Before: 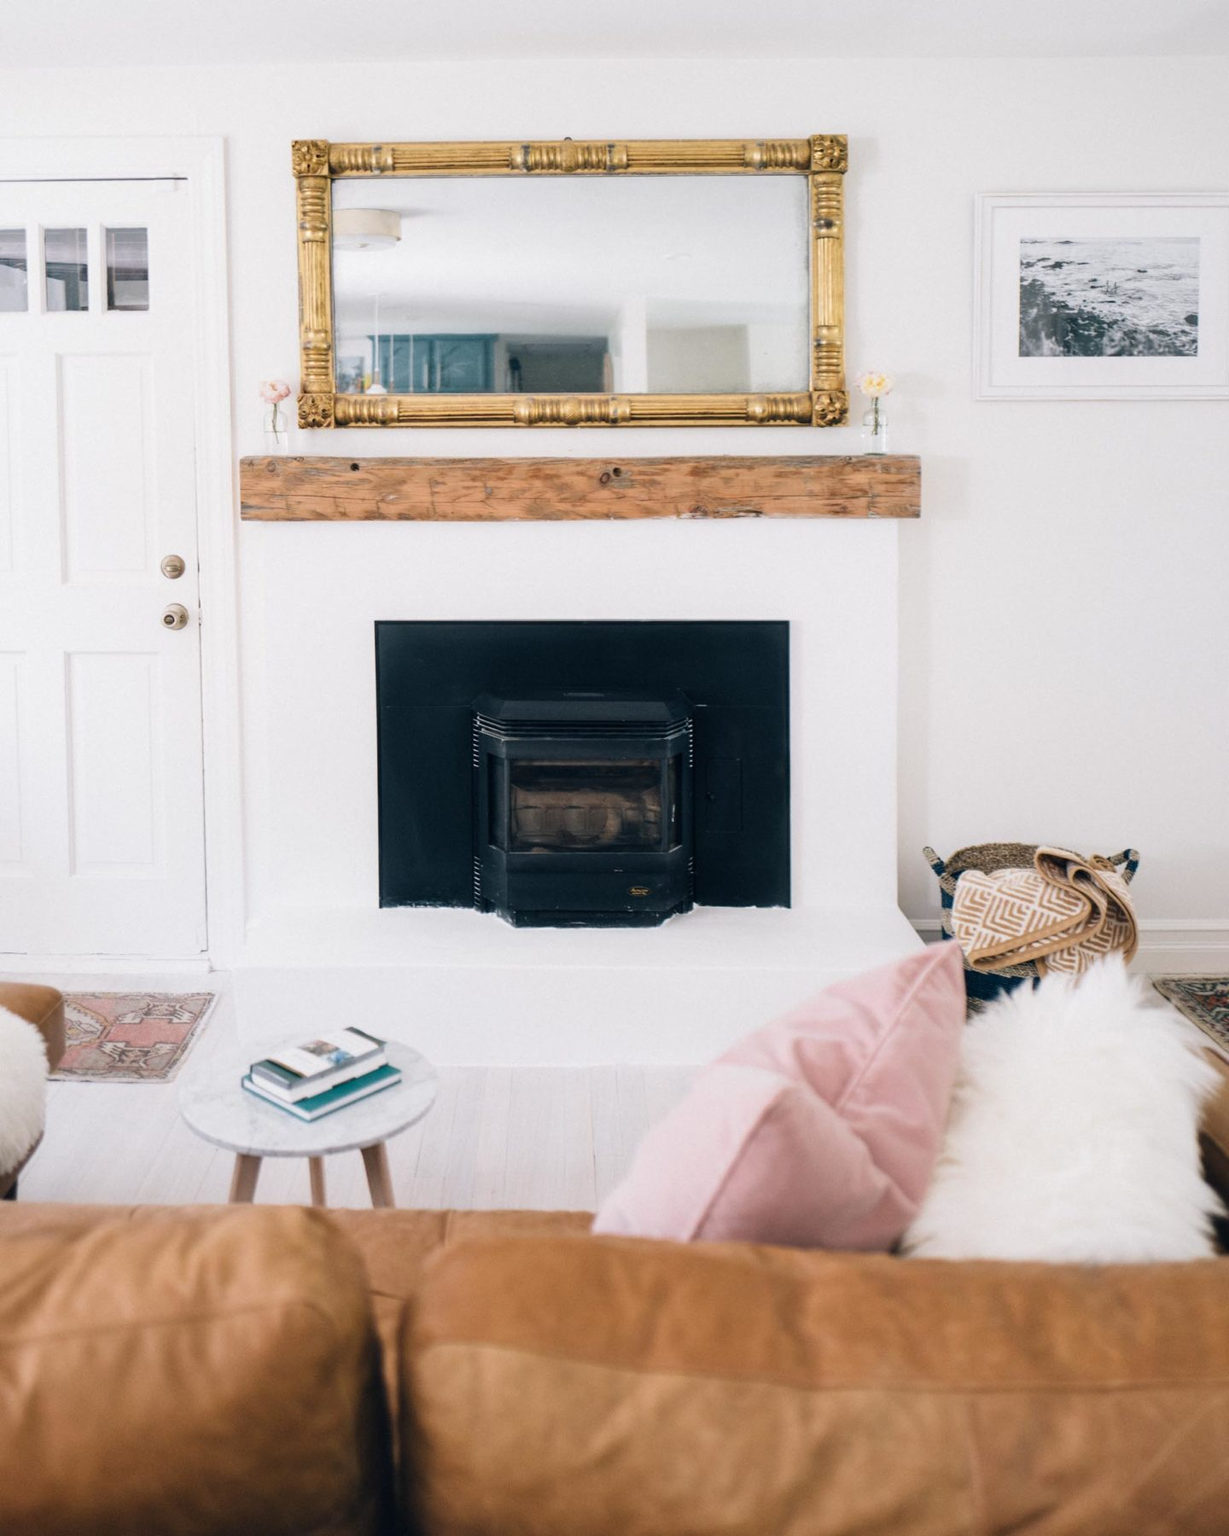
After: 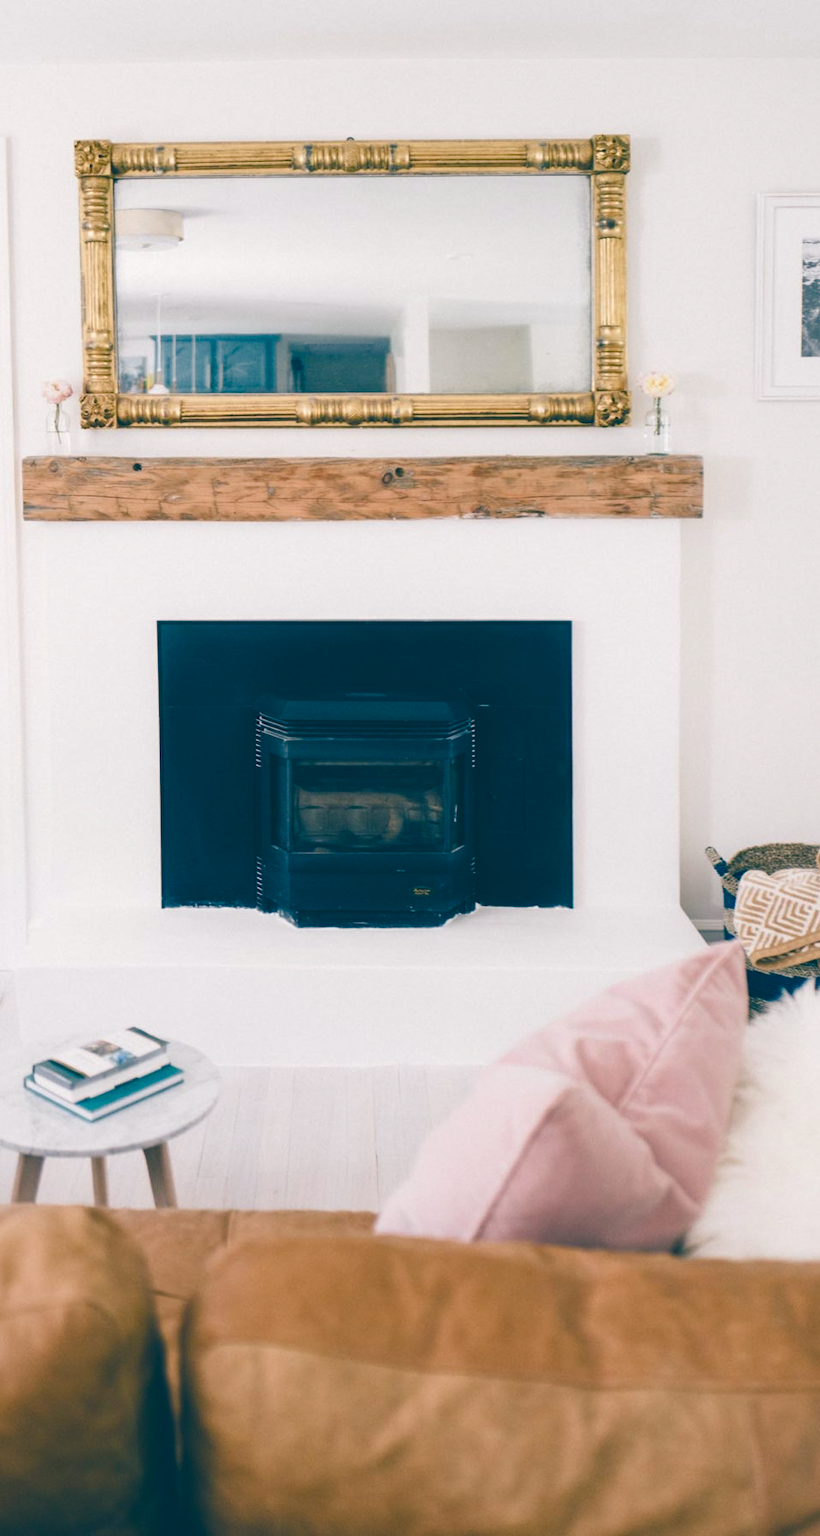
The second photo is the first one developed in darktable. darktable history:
crop and rotate: left 17.727%, right 15.434%
color balance rgb: shadows lift › luminance -28.82%, shadows lift › chroma 10.038%, shadows lift › hue 230.56°, highlights gain › chroma 0.682%, highlights gain › hue 56.88°, global offset › luminance 1.988%, linear chroma grading › global chroma 15.496%, perceptual saturation grading › global saturation 20%, perceptual saturation grading › highlights -49.752%, perceptual saturation grading › shadows 26.025%, global vibrance 9.419%
